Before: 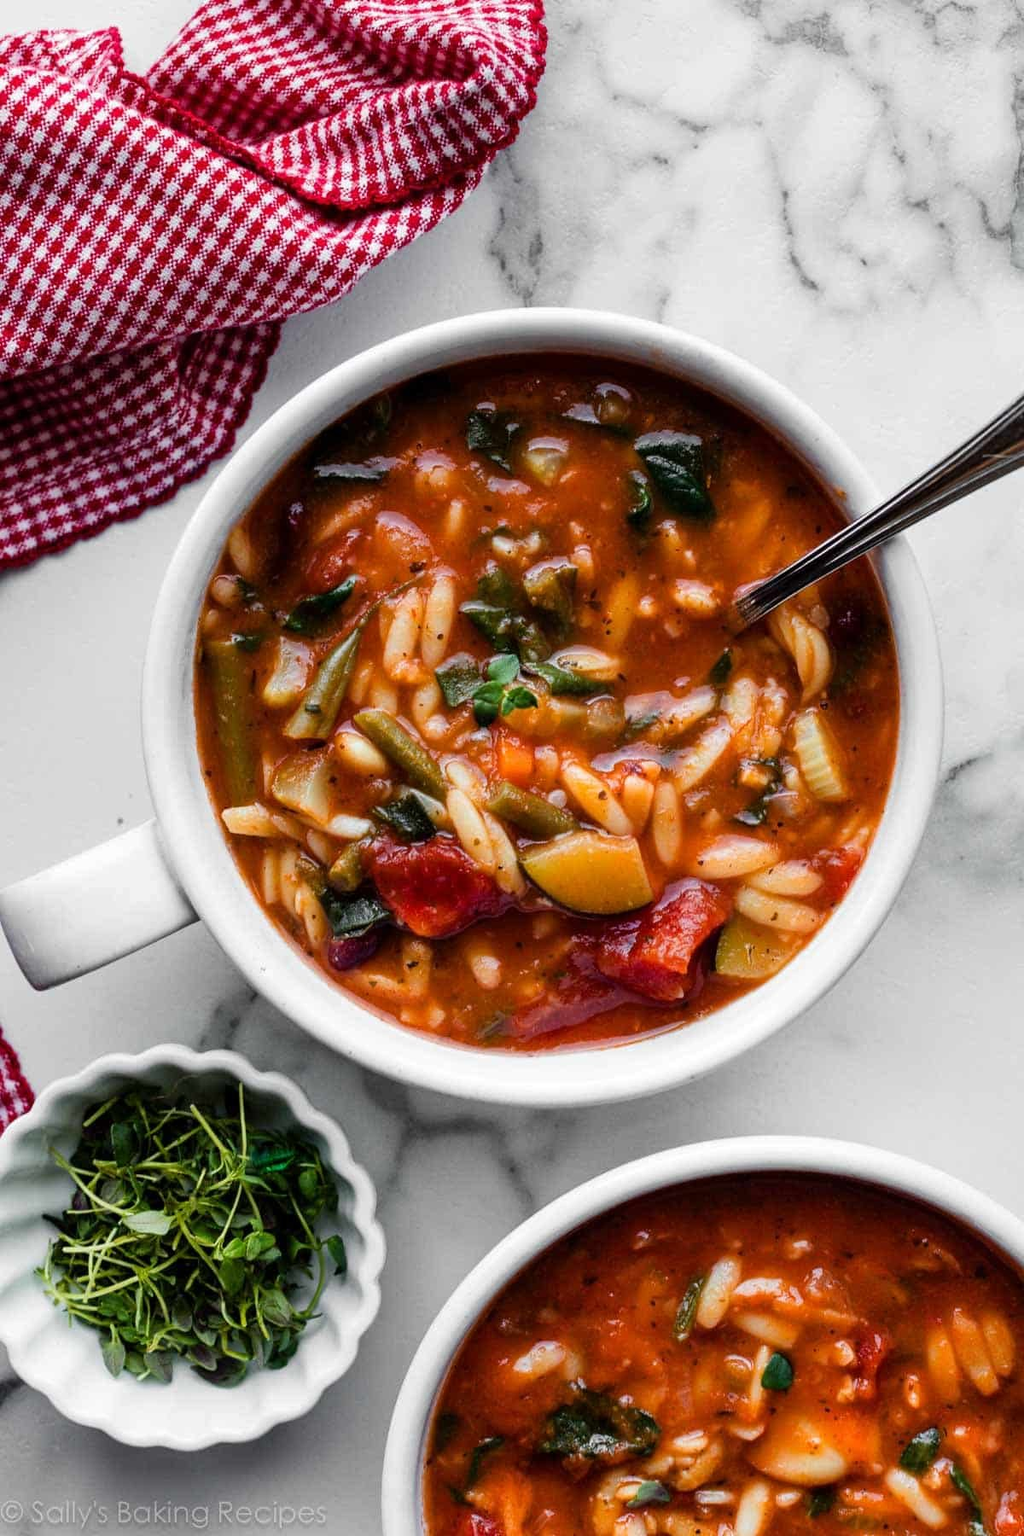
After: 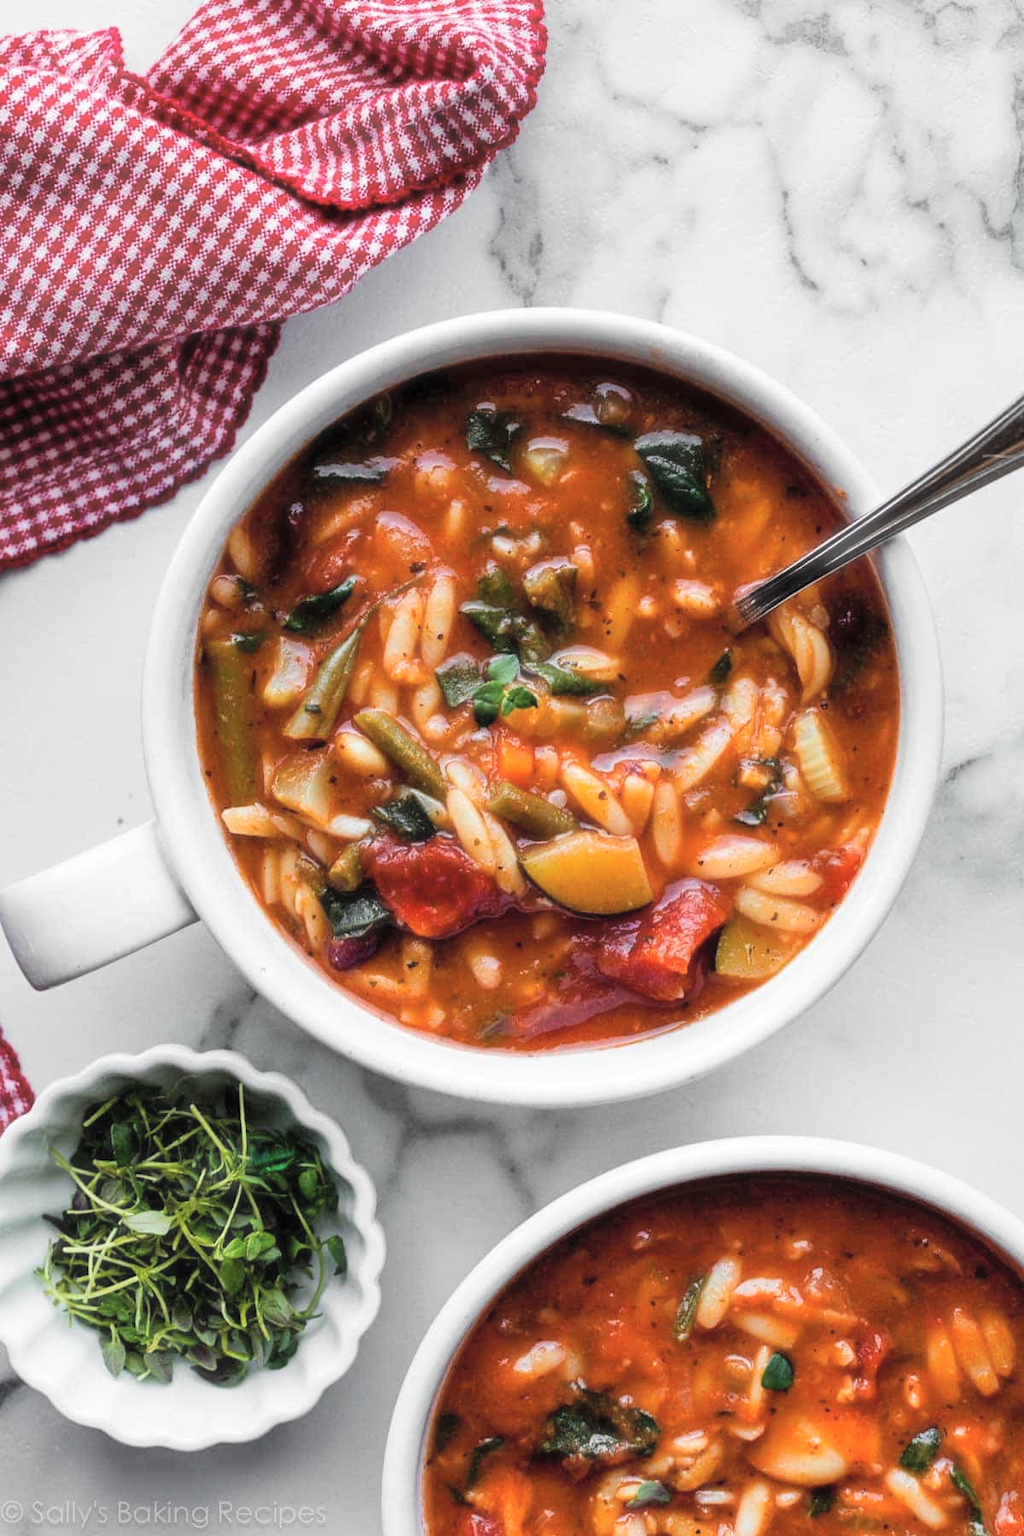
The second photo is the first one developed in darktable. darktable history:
contrast brightness saturation: brightness 0.15
haze removal: strength -0.1, adaptive false
